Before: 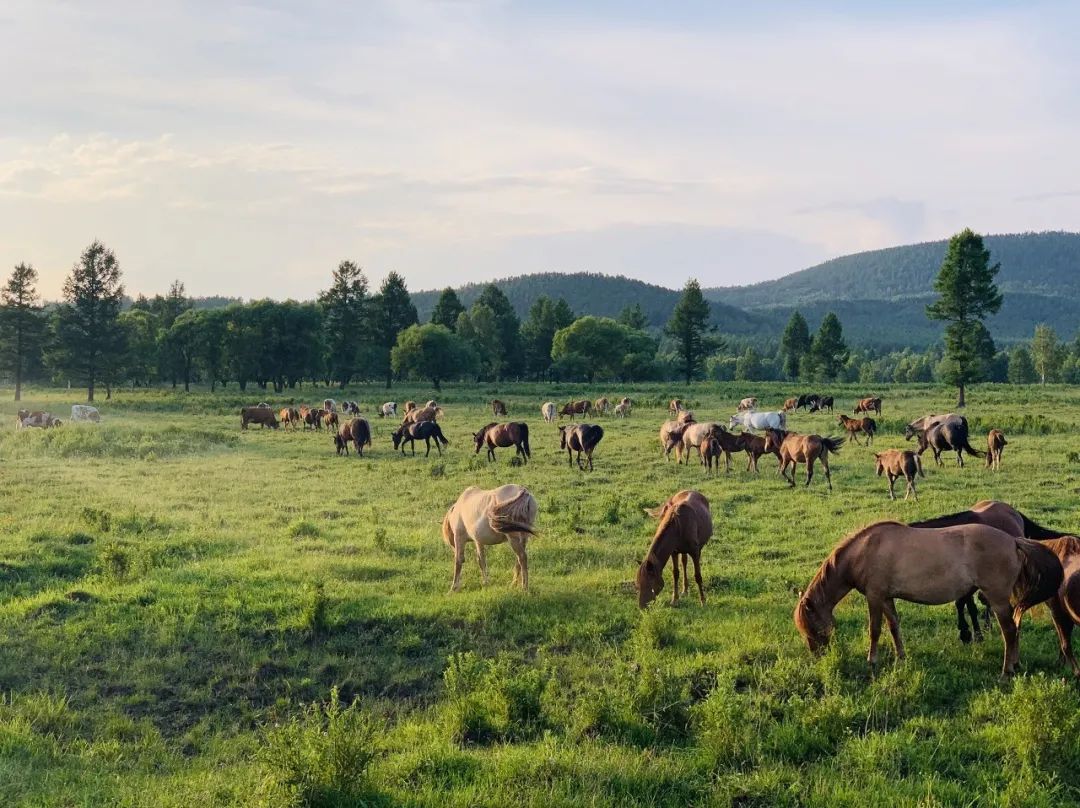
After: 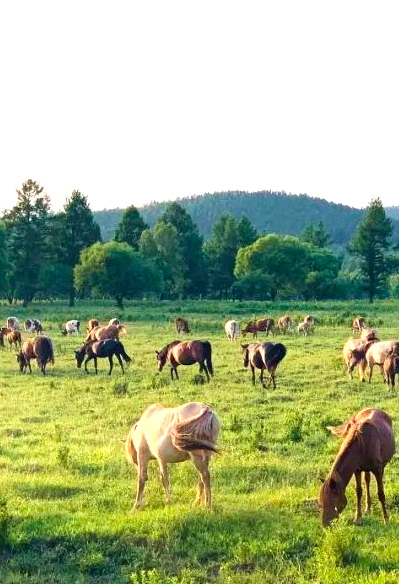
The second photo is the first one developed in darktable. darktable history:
exposure: black level correction 0.001, exposure 0.96 EV, compensate highlight preservation false
velvia: on, module defaults
crop and rotate: left 29.414%, top 10.27%, right 33.58%, bottom 17.409%
